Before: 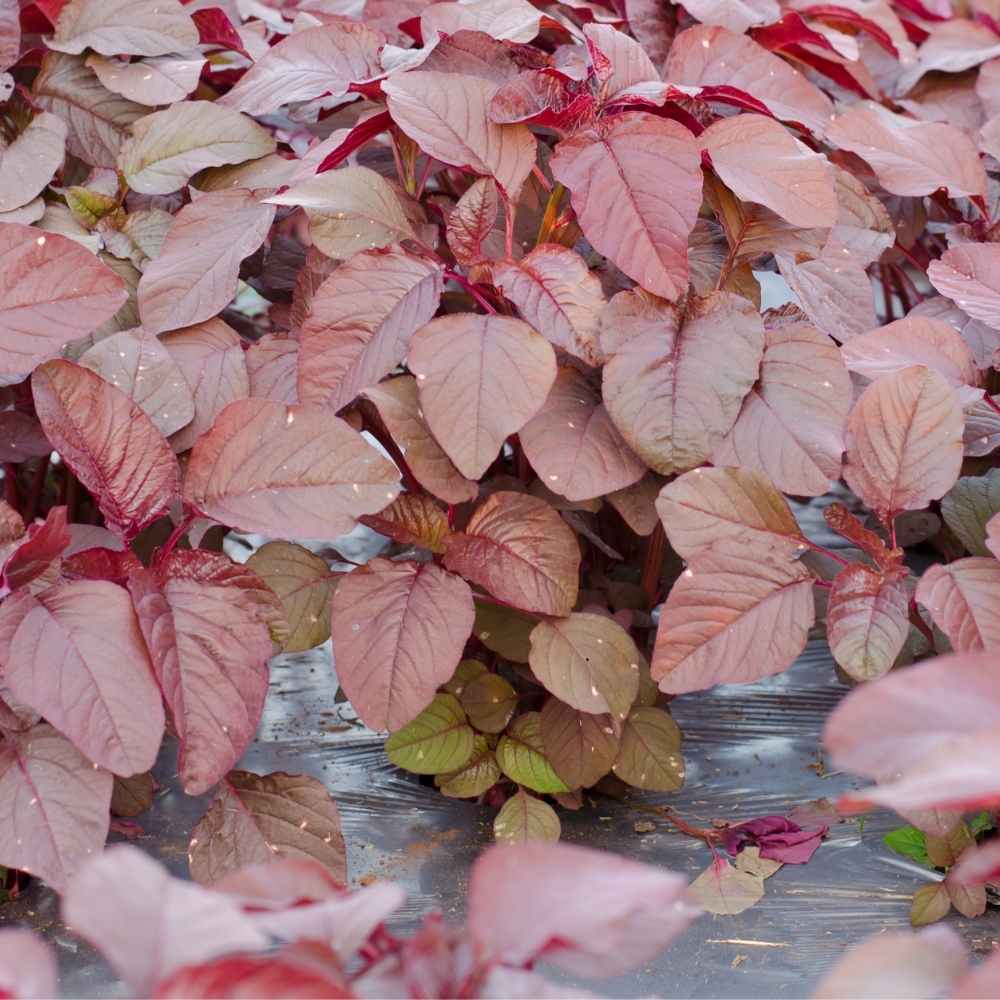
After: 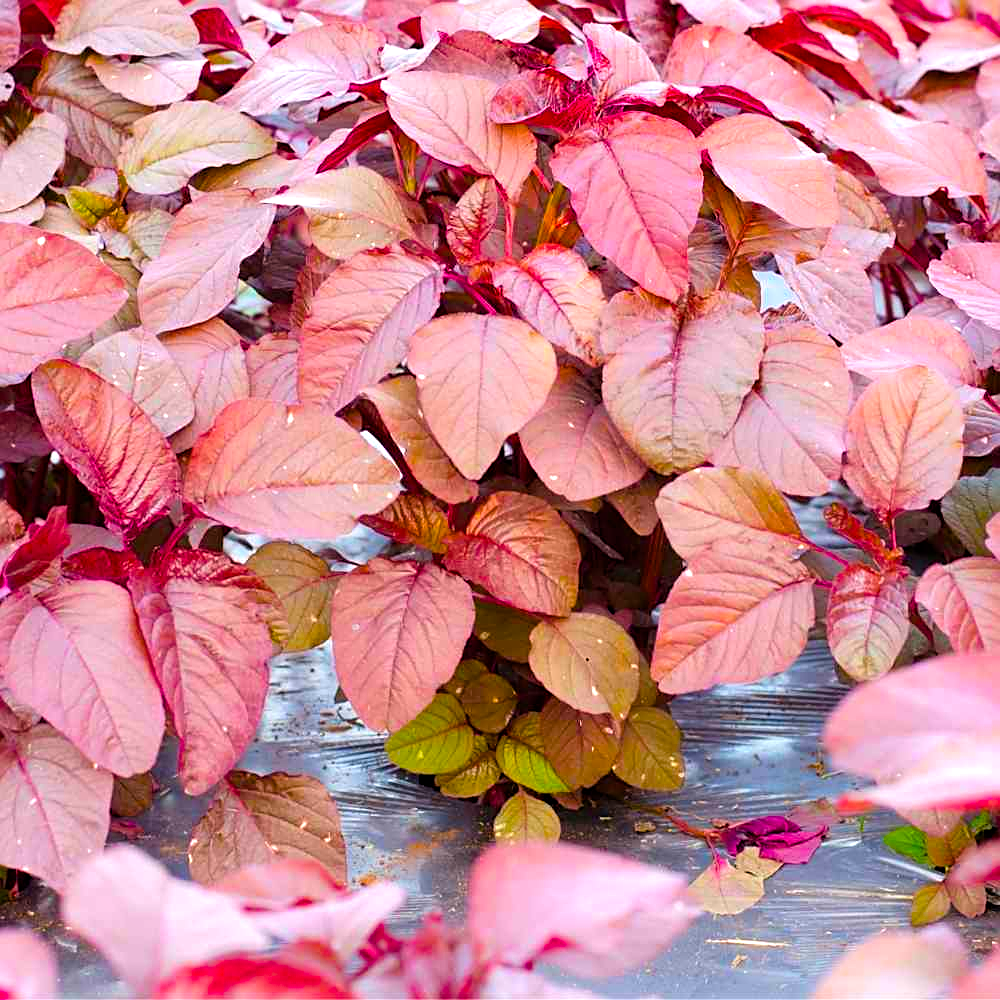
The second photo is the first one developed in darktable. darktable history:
tone equalizer: -8 EV -0.74 EV, -7 EV -0.675 EV, -6 EV -0.576 EV, -5 EV -0.387 EV, -3 EV 0.381 EV, -2 EV 0.6 EV, -1 EV 0.68 EV, +0 EV 0.727 EV, mask exposure compensation -0.506 EV
sharpen: on, module defaults
color balance rgb: power › hue 312.16°, linear chroma grading › global chroma 24.593%, perceptual saturation grading › global saturation 35.898%, global vibrance 20%
